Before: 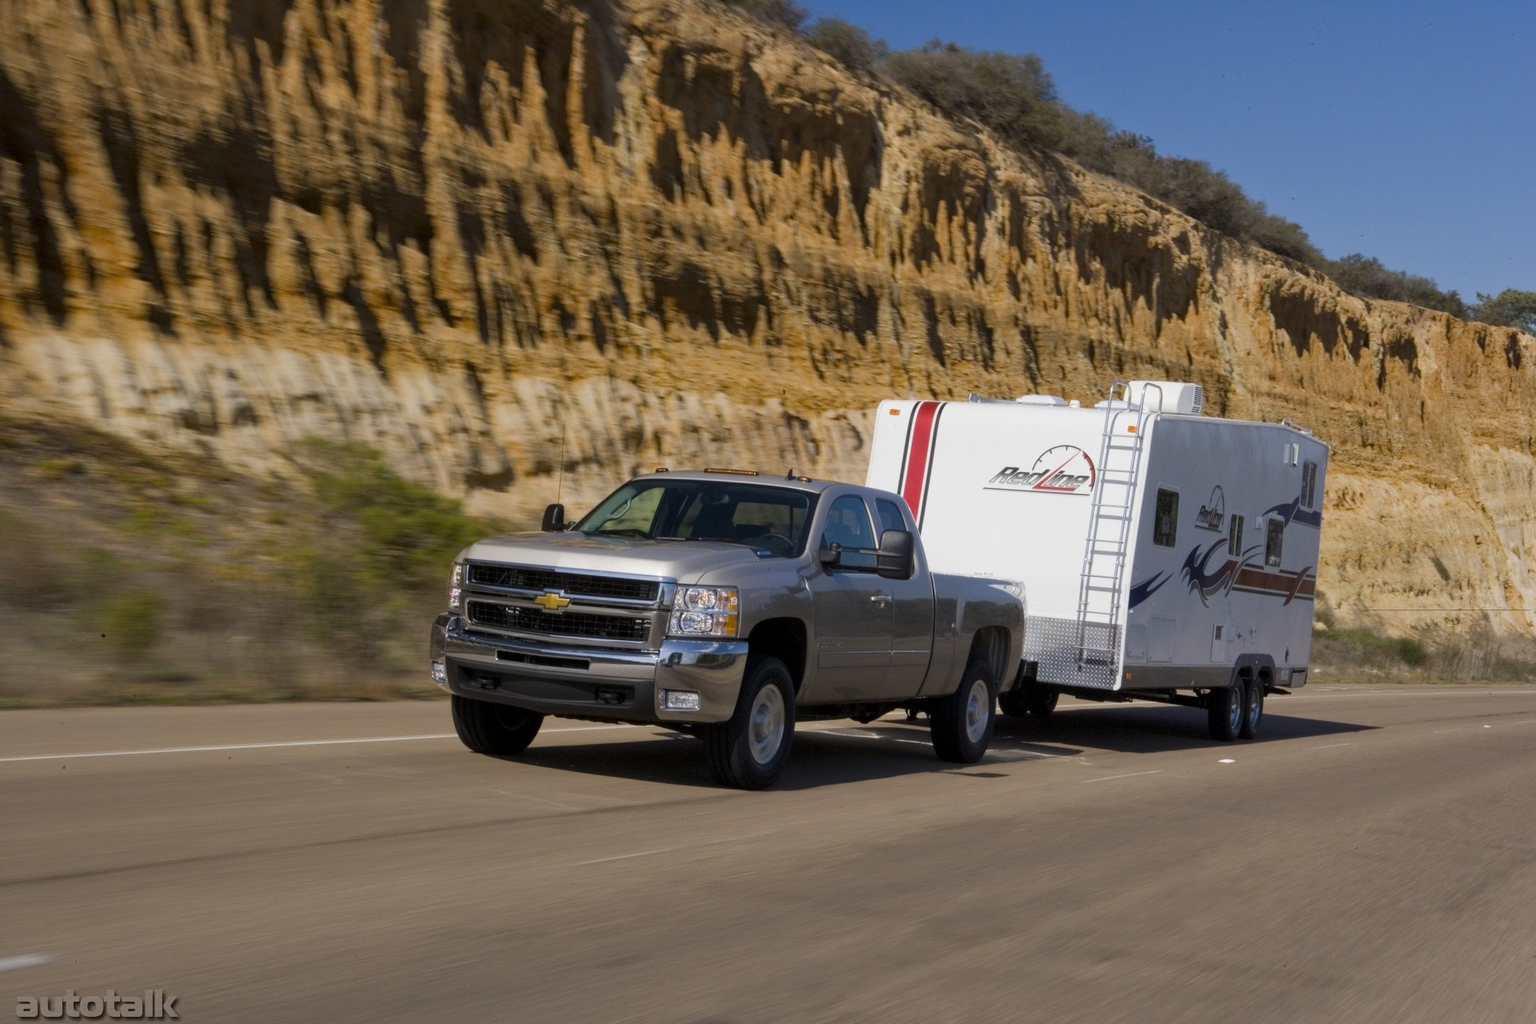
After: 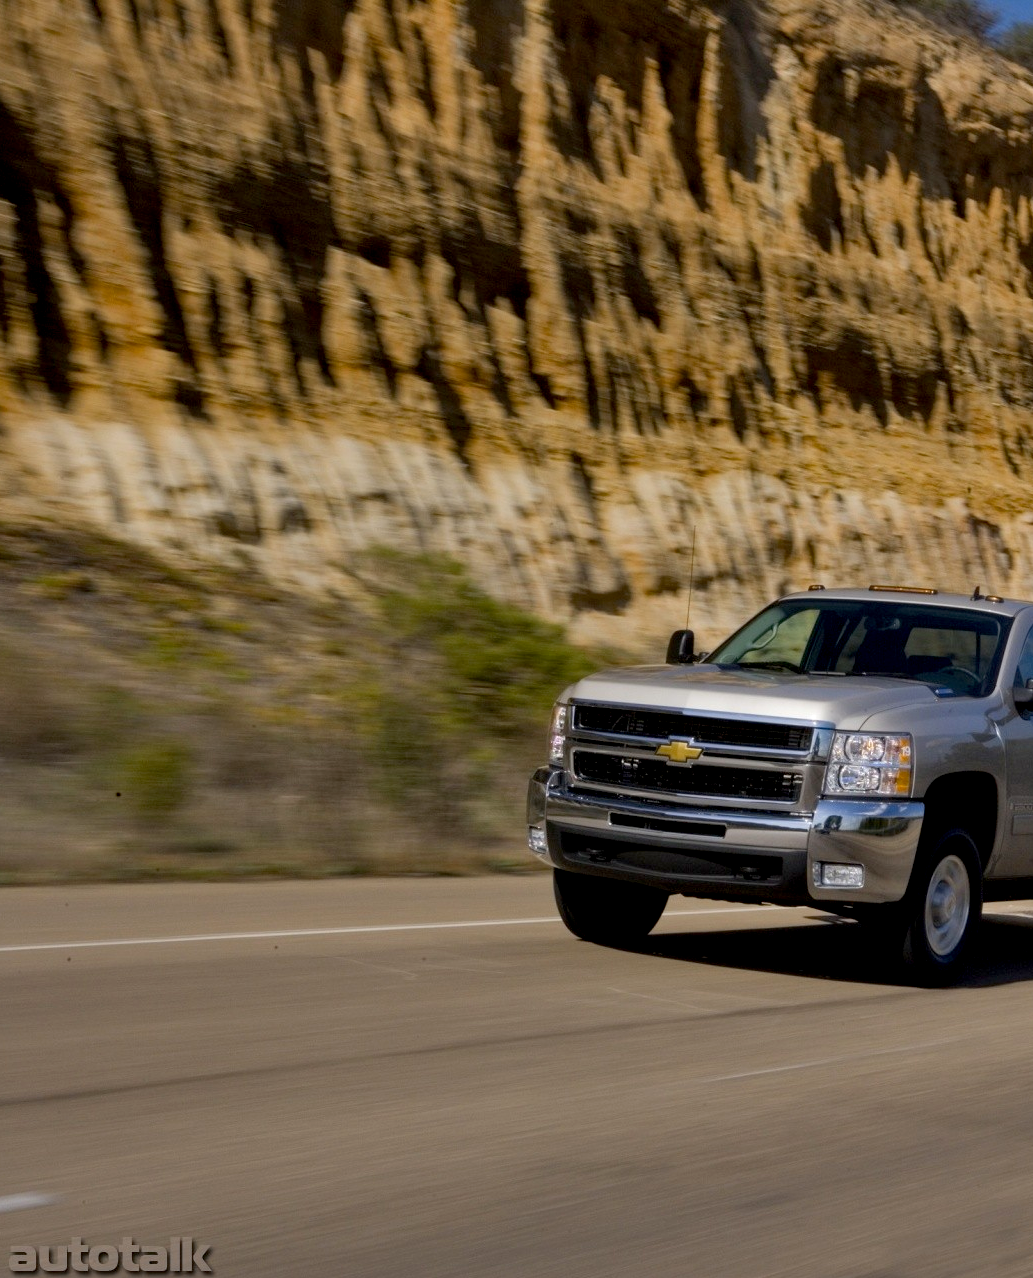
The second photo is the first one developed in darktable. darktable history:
shadows and highlights: shadows 37.27, highlights -28.18, soften with gaussian
exposure: black level correction 0.009, exposure 0.119 EV, compensate highlight preservation false
crop: left 0.587%, right 45.588%, bottom 0.086%
